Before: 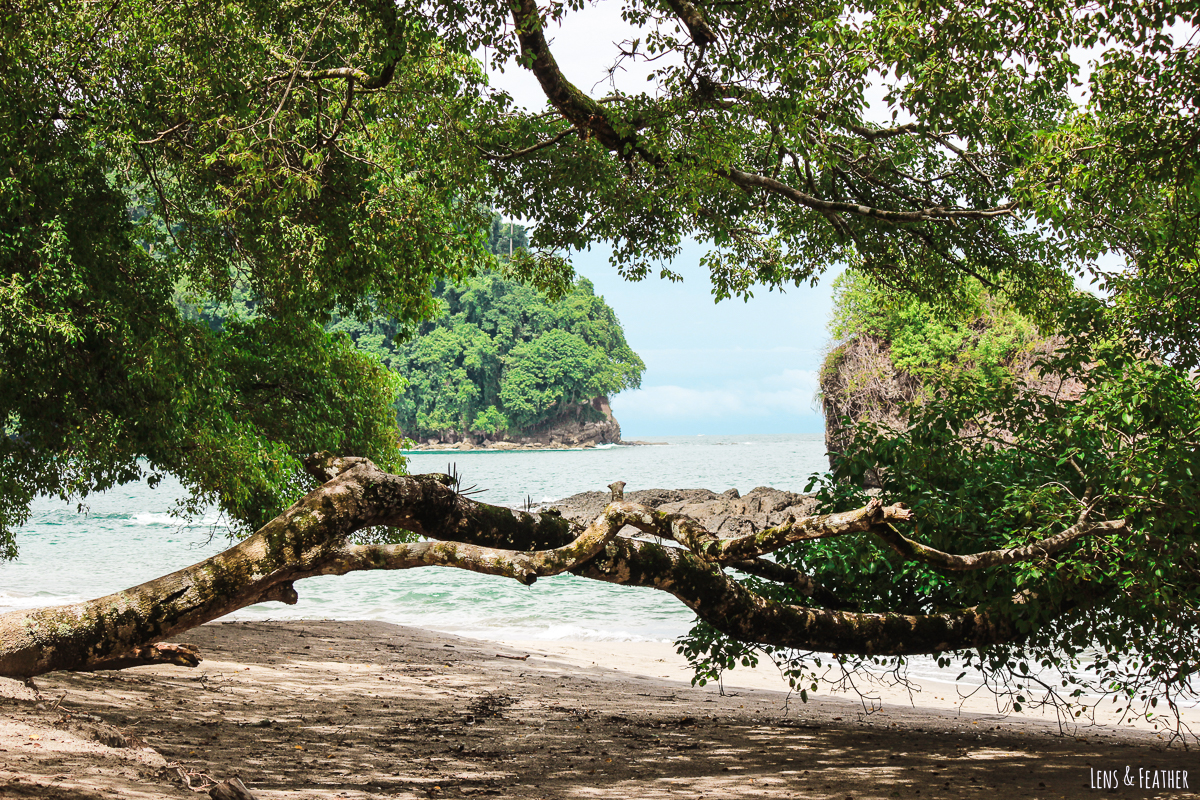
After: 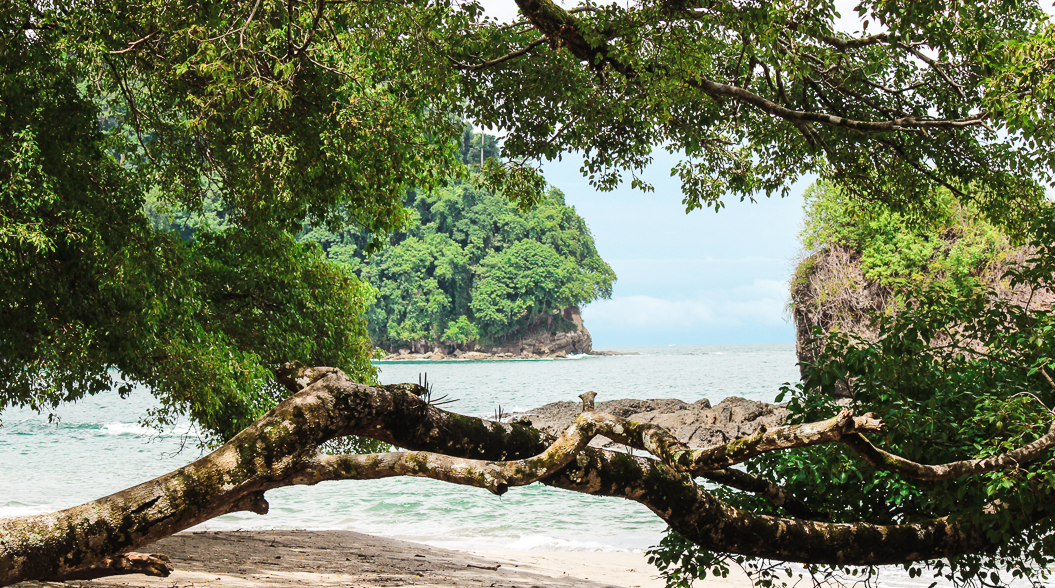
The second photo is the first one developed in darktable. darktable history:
crop and rotate: left 2.425%, top 11.305%, right 9.6%, bottom 15.08%
color contrast: green-magenta contrast 0.96
